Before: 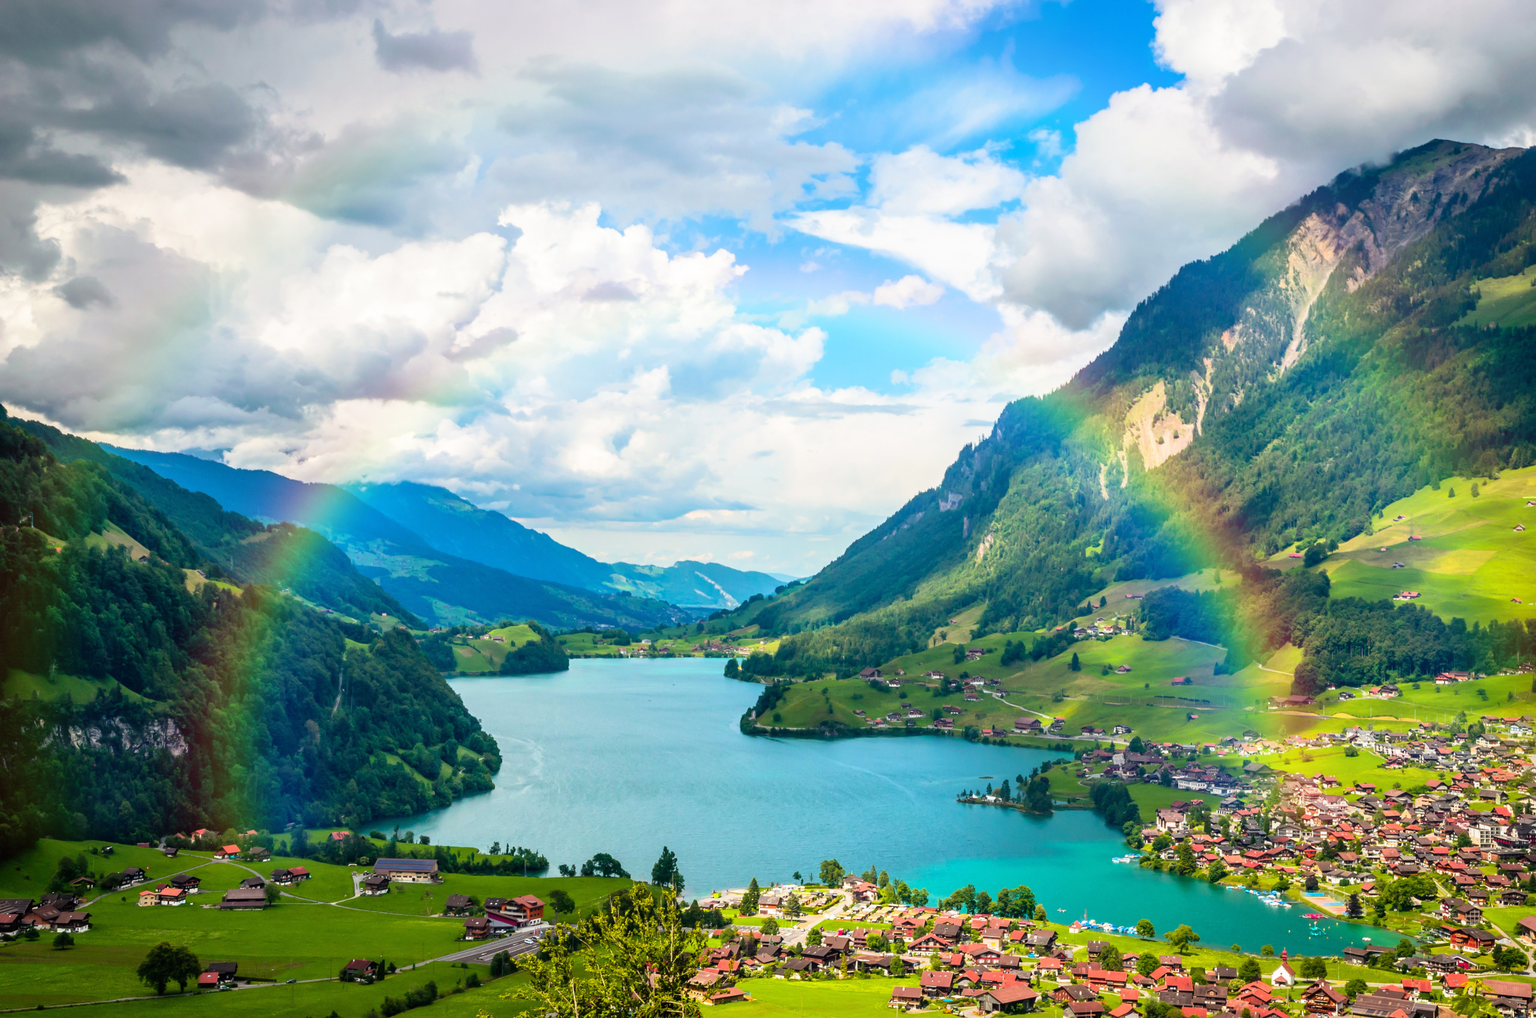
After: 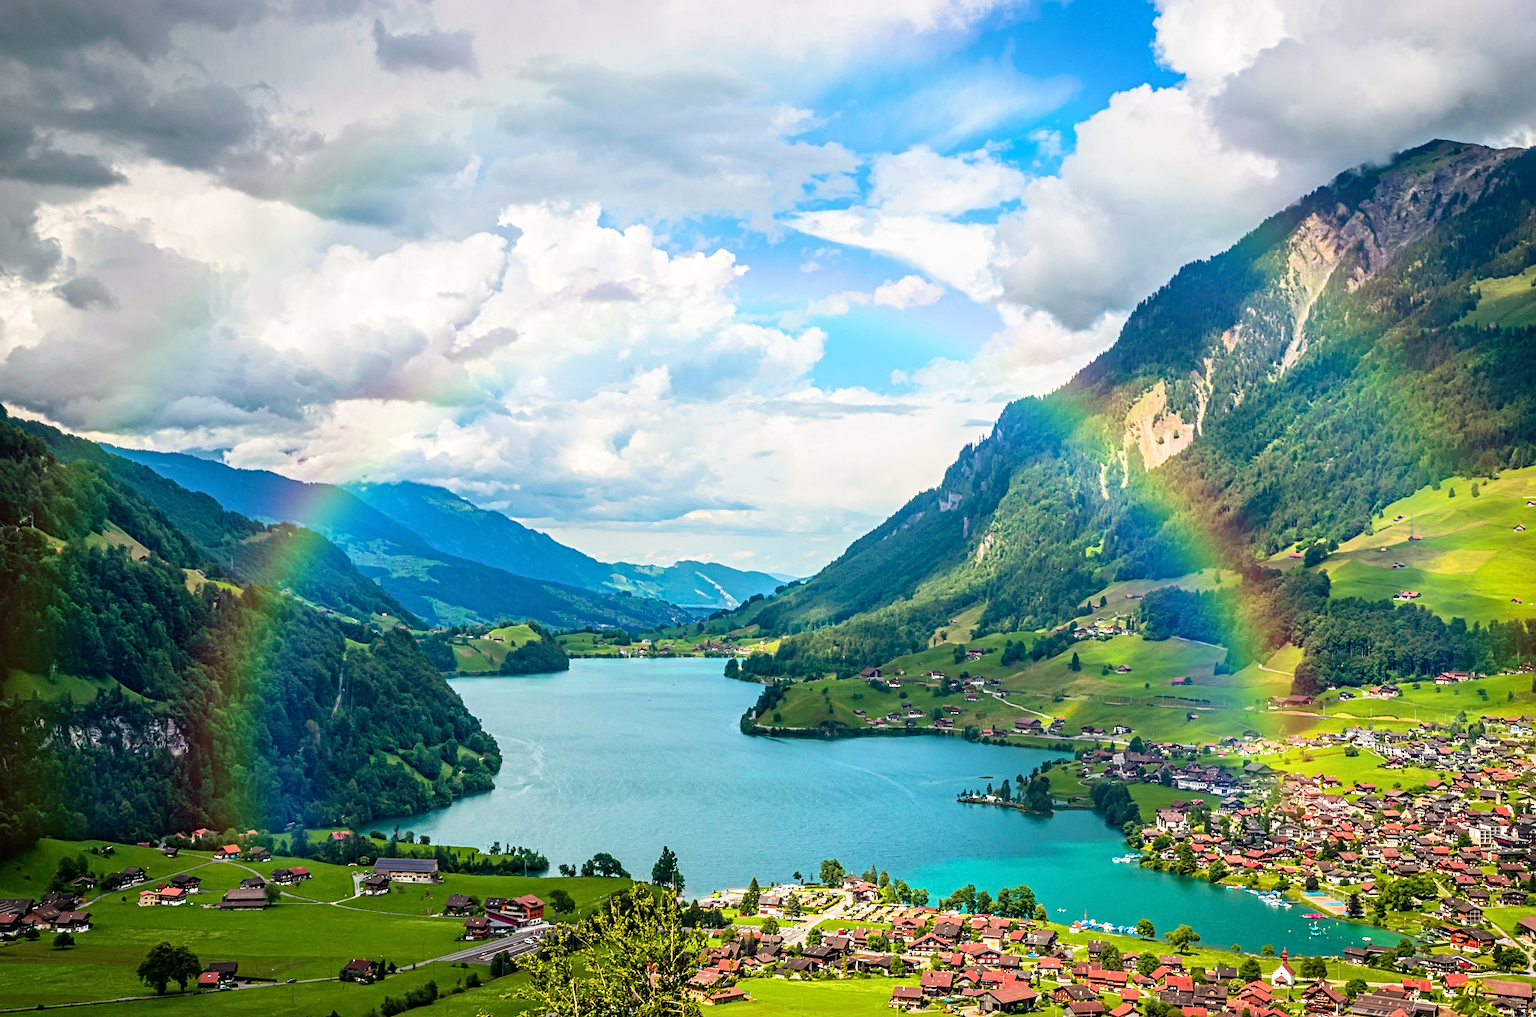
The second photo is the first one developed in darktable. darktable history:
contrast equalizer: y [[0.5, 0.5, 0.5, 0.539, 0.64, 0.611], [0.5 ×6], [0.5 ×6], [0 ×6], [0 ×6]]
